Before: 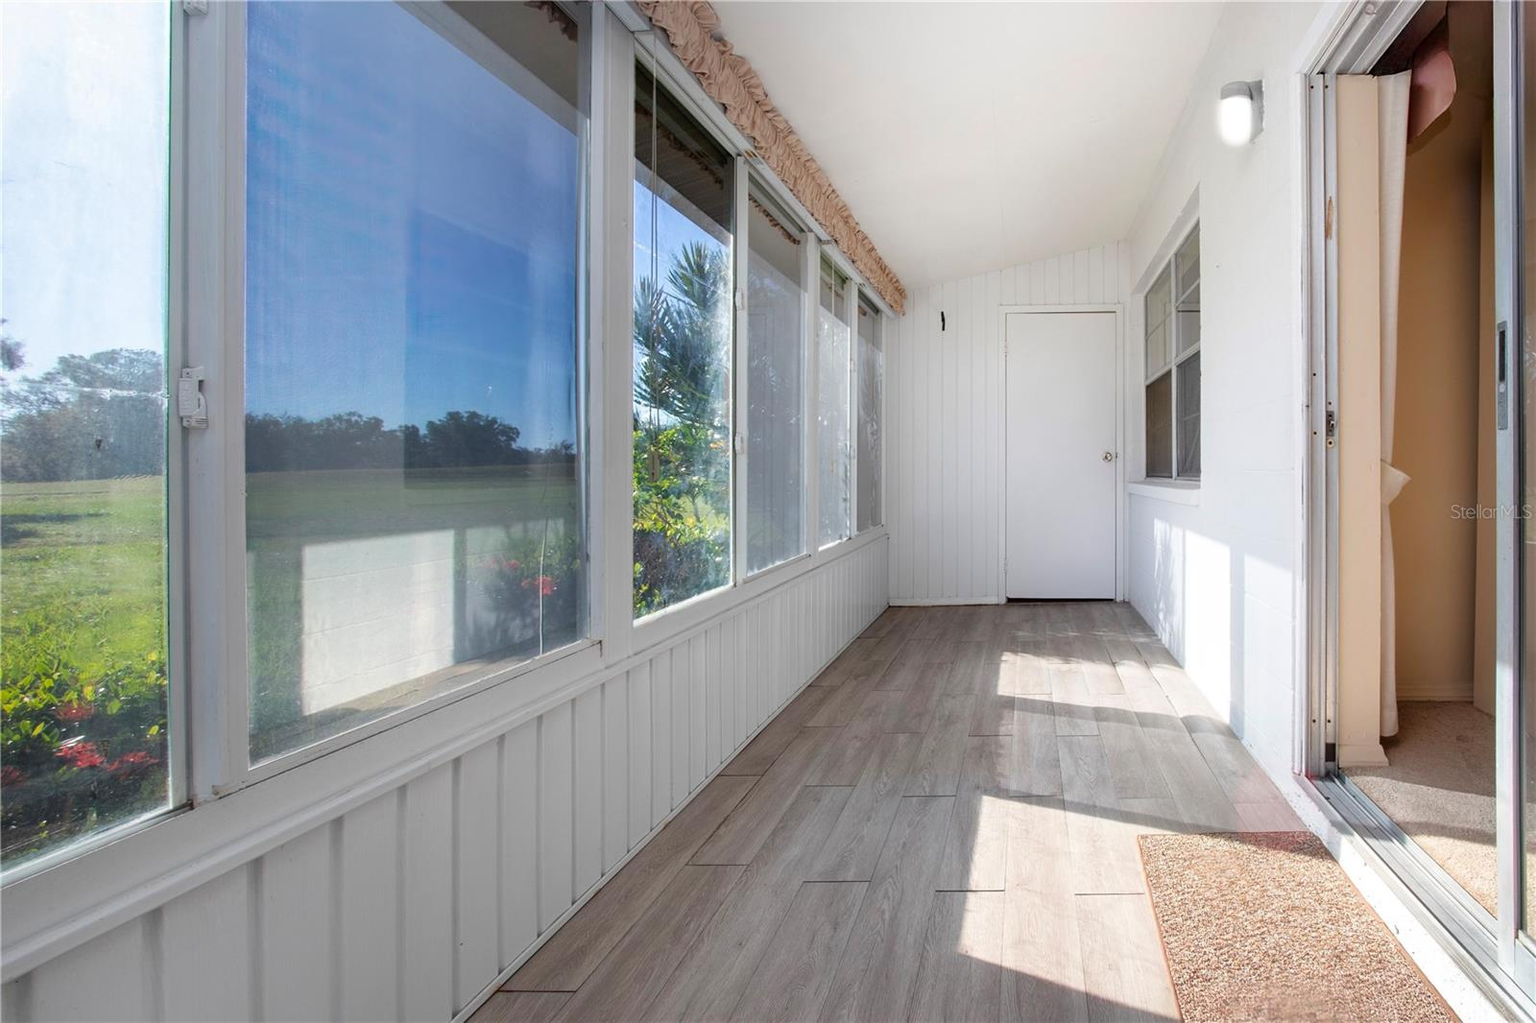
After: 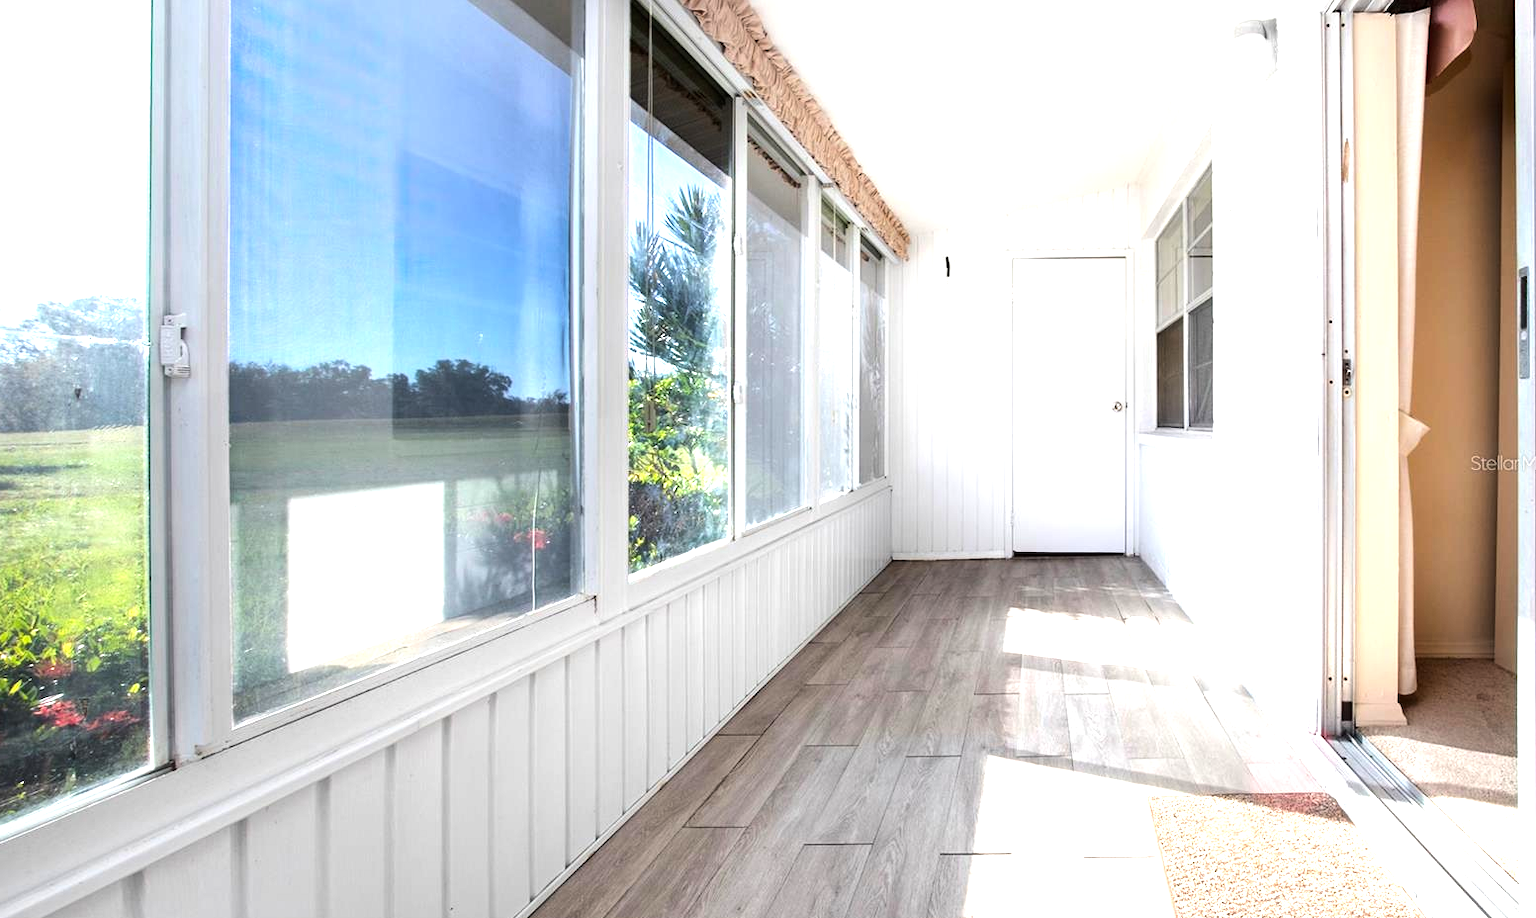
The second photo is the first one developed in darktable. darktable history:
exposure: black level correction 0.001, exposure 0.5 EV, compensate exposure bias true, compensate highlight preservation false
crop: left 1.507%, top 6.147%, right 1.379%, bottom 6.637%
tone equalizer: -8 EV -0.75 EV, -7 EV -0.7 EV, -6 EV -0.6 EV, -5 EV -0.4 EV, -3 EV 0.4 EV, -2 EV 0.6 EV, -1 EV 0.7 EV, +0 EV 0.75 EV, edges refinement/feathering 500, mask exposure compensation -1.57 EV, preserve details no
